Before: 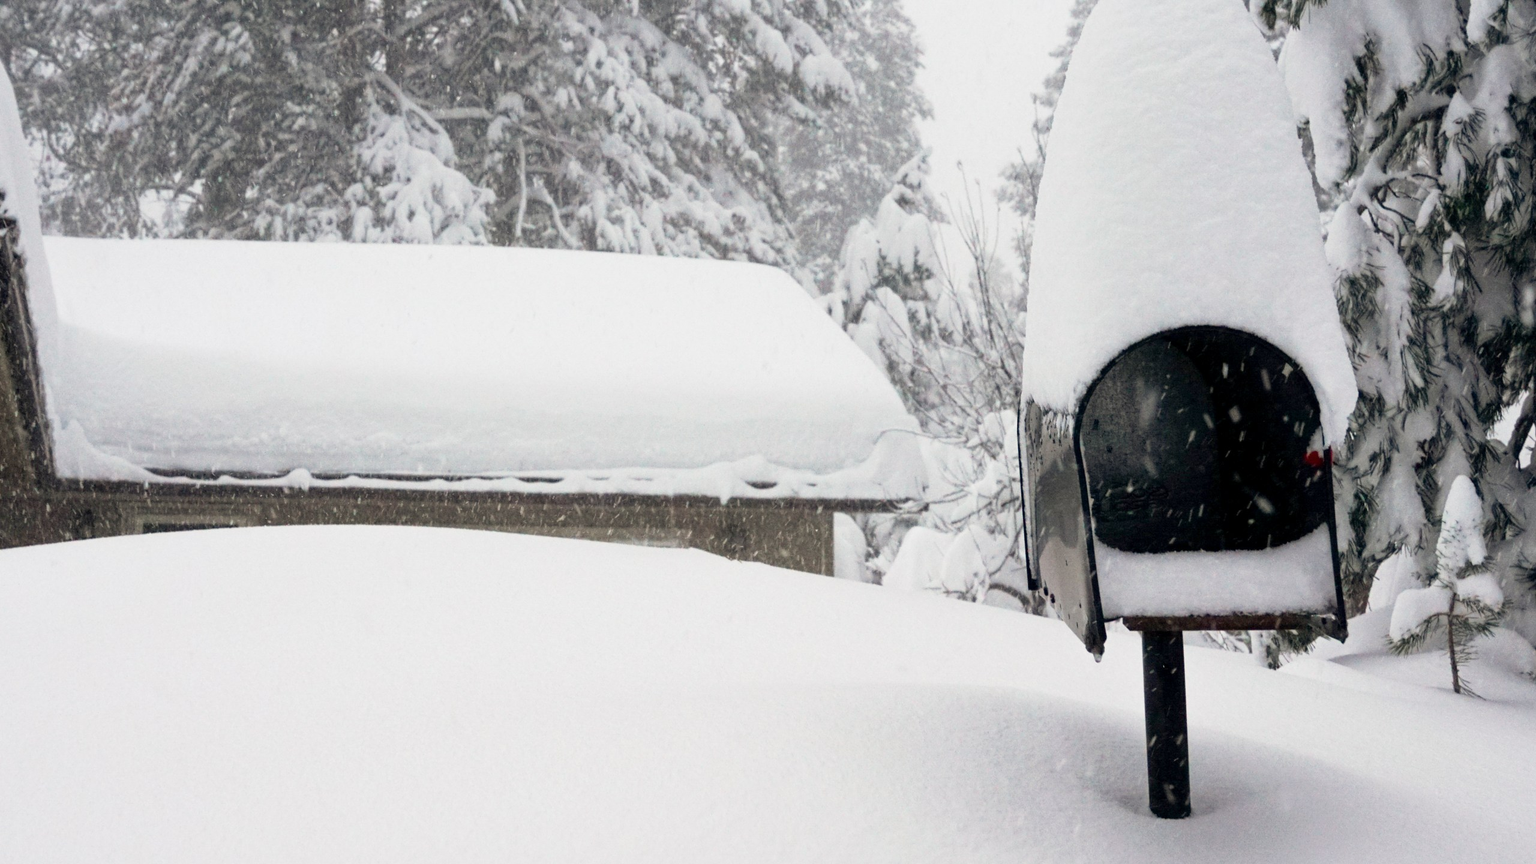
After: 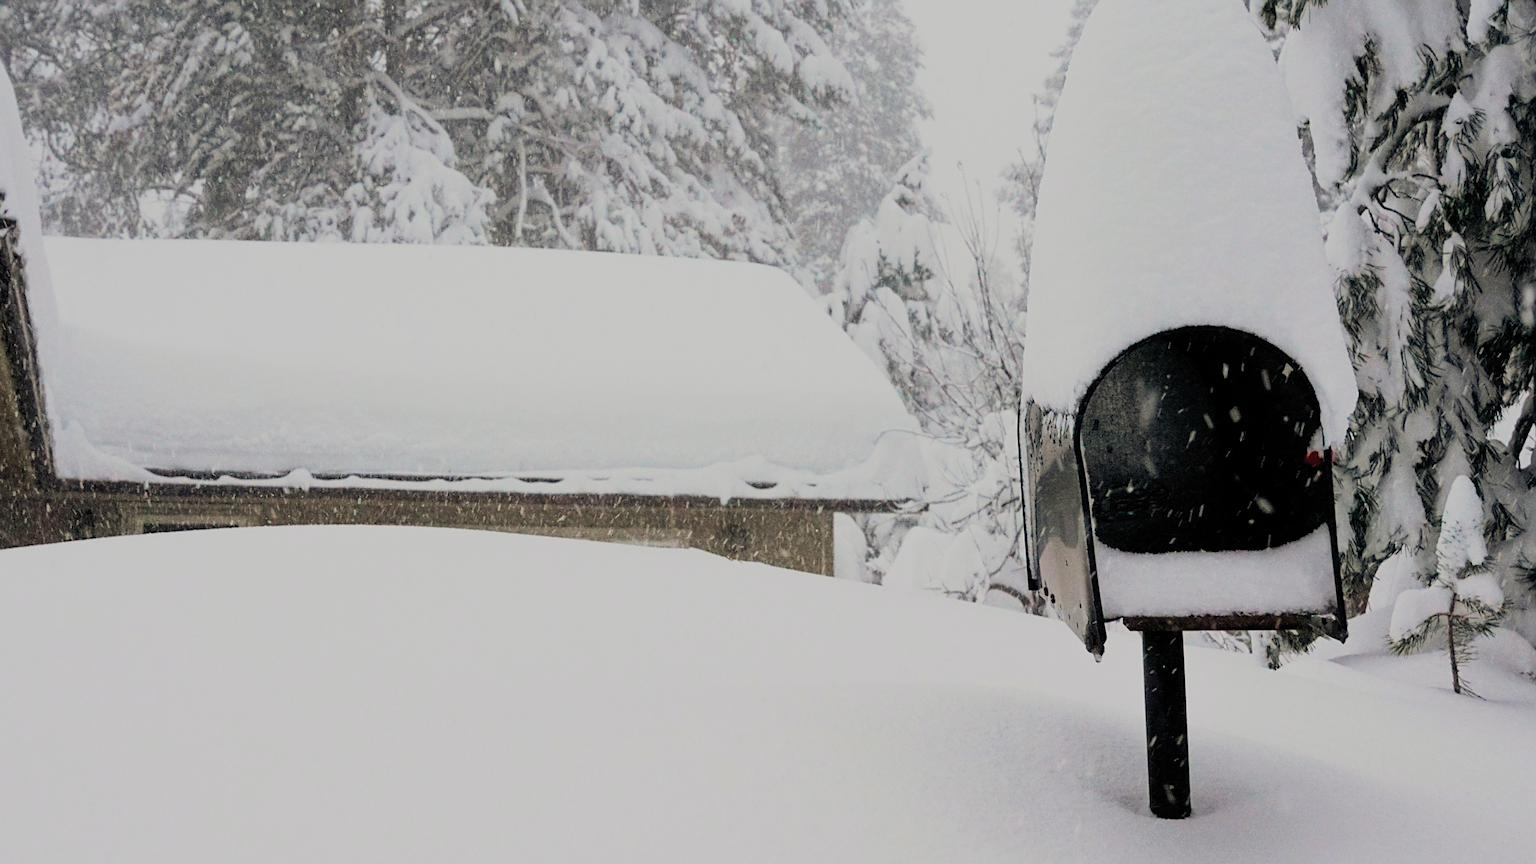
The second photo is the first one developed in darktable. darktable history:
color balance rgb: shadows lift › chroma 0.975%, shadows lift › hue 114.02°, power › chroma 0.232%, power › hue 63.08°, perceptual saturation grading › global saturation 41.376%, perceptual brilliance grading › highlights 2.579%
sharpen: on, module defaults
filmic rgb: black relative exposure -7.09 EV, white relative exposure 5.34 EV, hardness 3.03, color science v5 (2021), contrast in shadows safe, contrast in highlights safe
